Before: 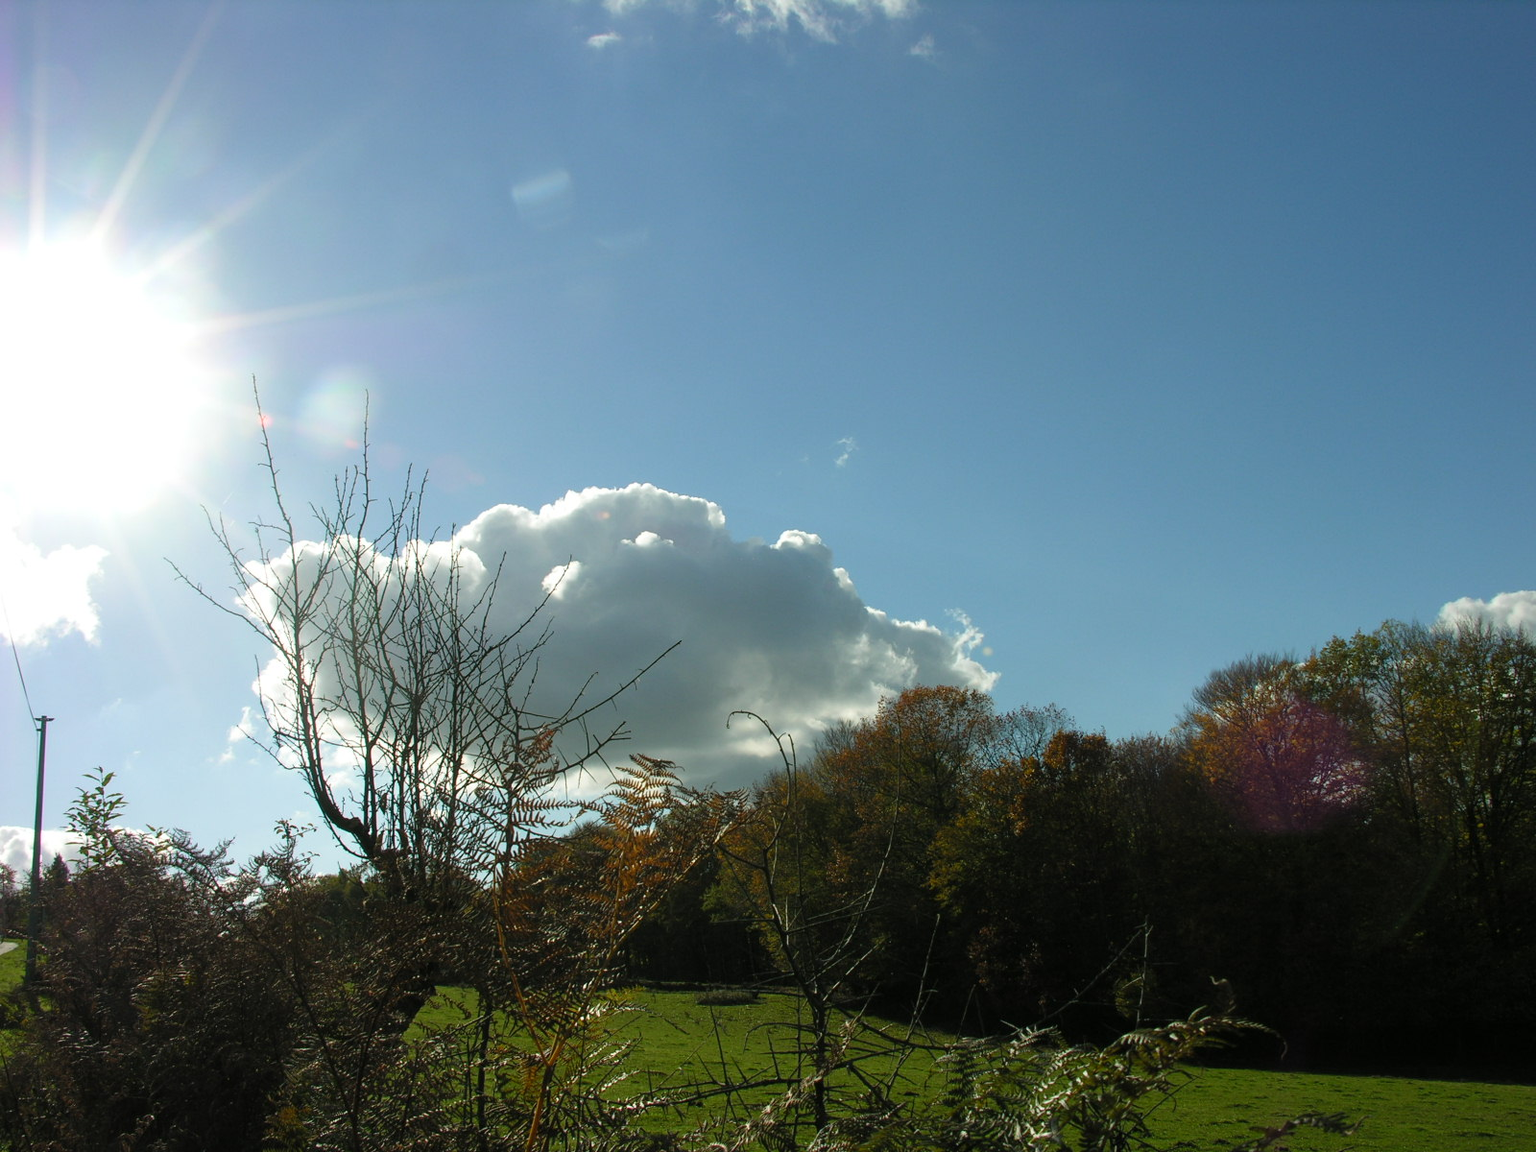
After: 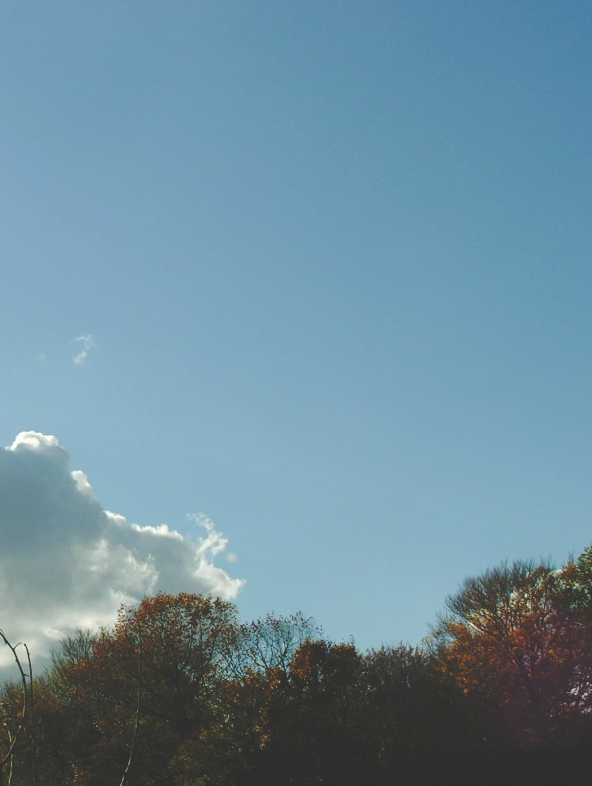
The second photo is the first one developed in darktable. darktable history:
base curve: curves: ch0 [(0, 0.024) (0.055, 0.065) (0.121, 0.166) (0.236, 0.319) (0.693, 0.726) (1, 1)], preserve colors none
crop and rotate: left 49.852%, top 10.091%, right 13.11%, bottom 24.376%
